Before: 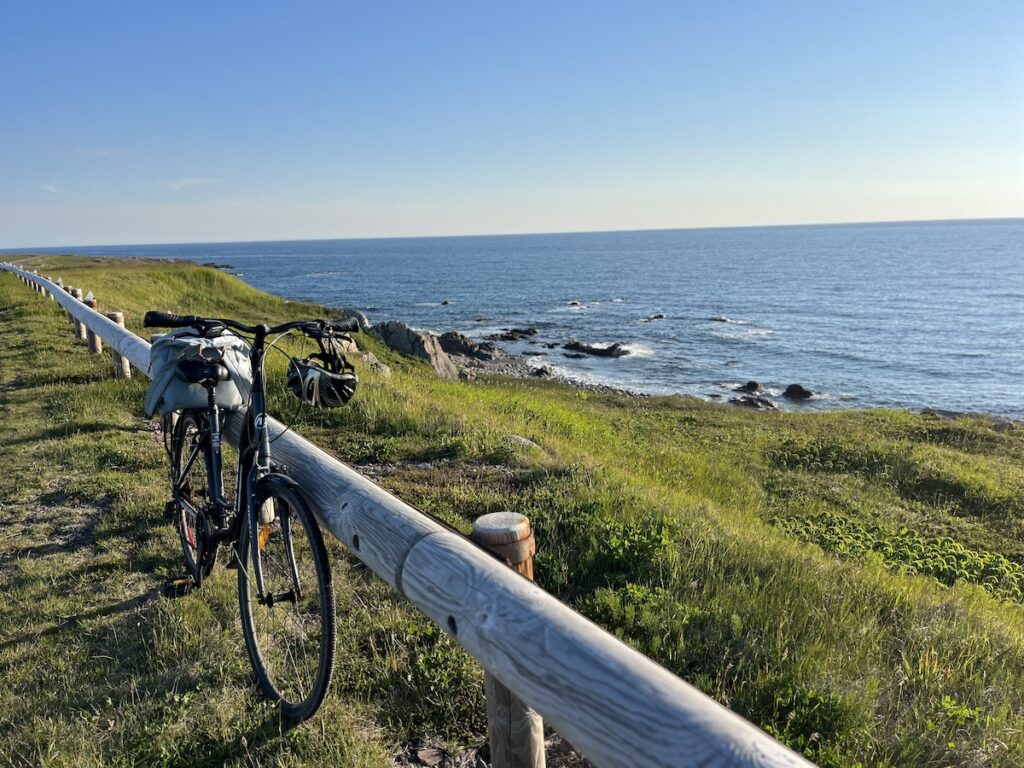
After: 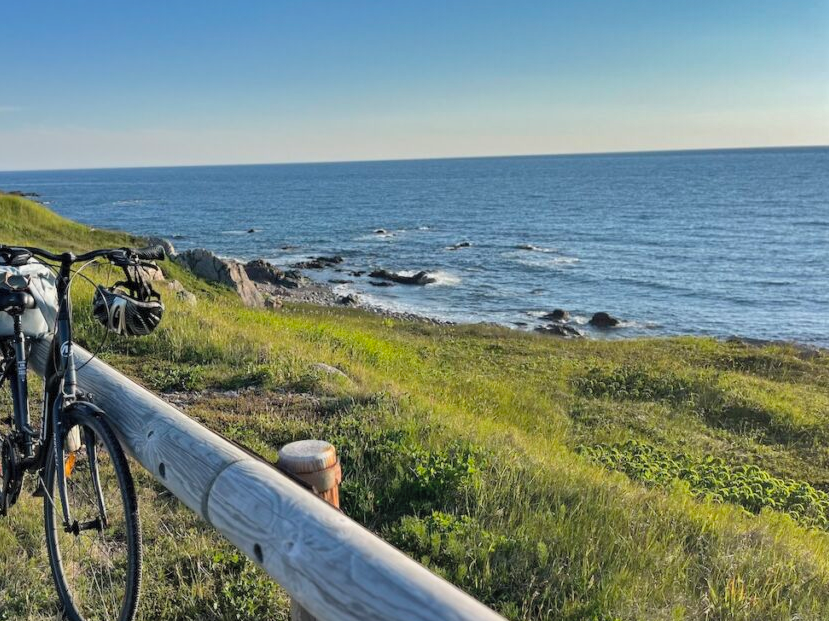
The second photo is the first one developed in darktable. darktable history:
crop: left 19.024%, top 9.416%, right 0%, bottom 9.678%
shadows and highlights: white point adjustment -3.76, highlights -63.69, soften with gaussian
contrast brightness saturation: brightness 0.143
